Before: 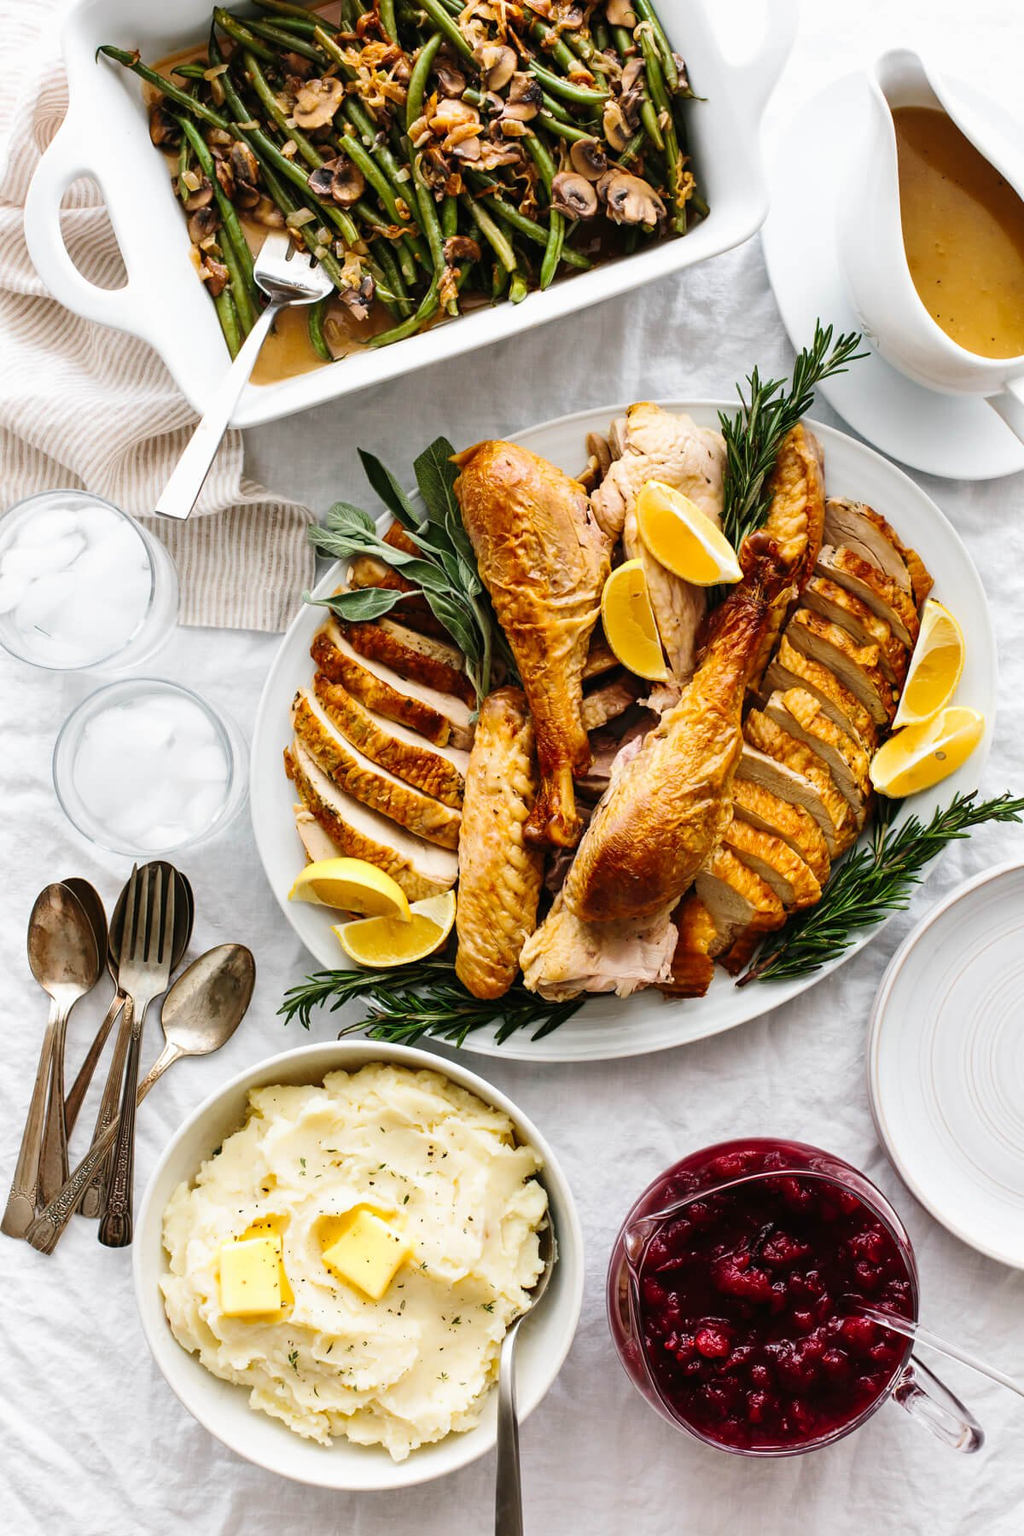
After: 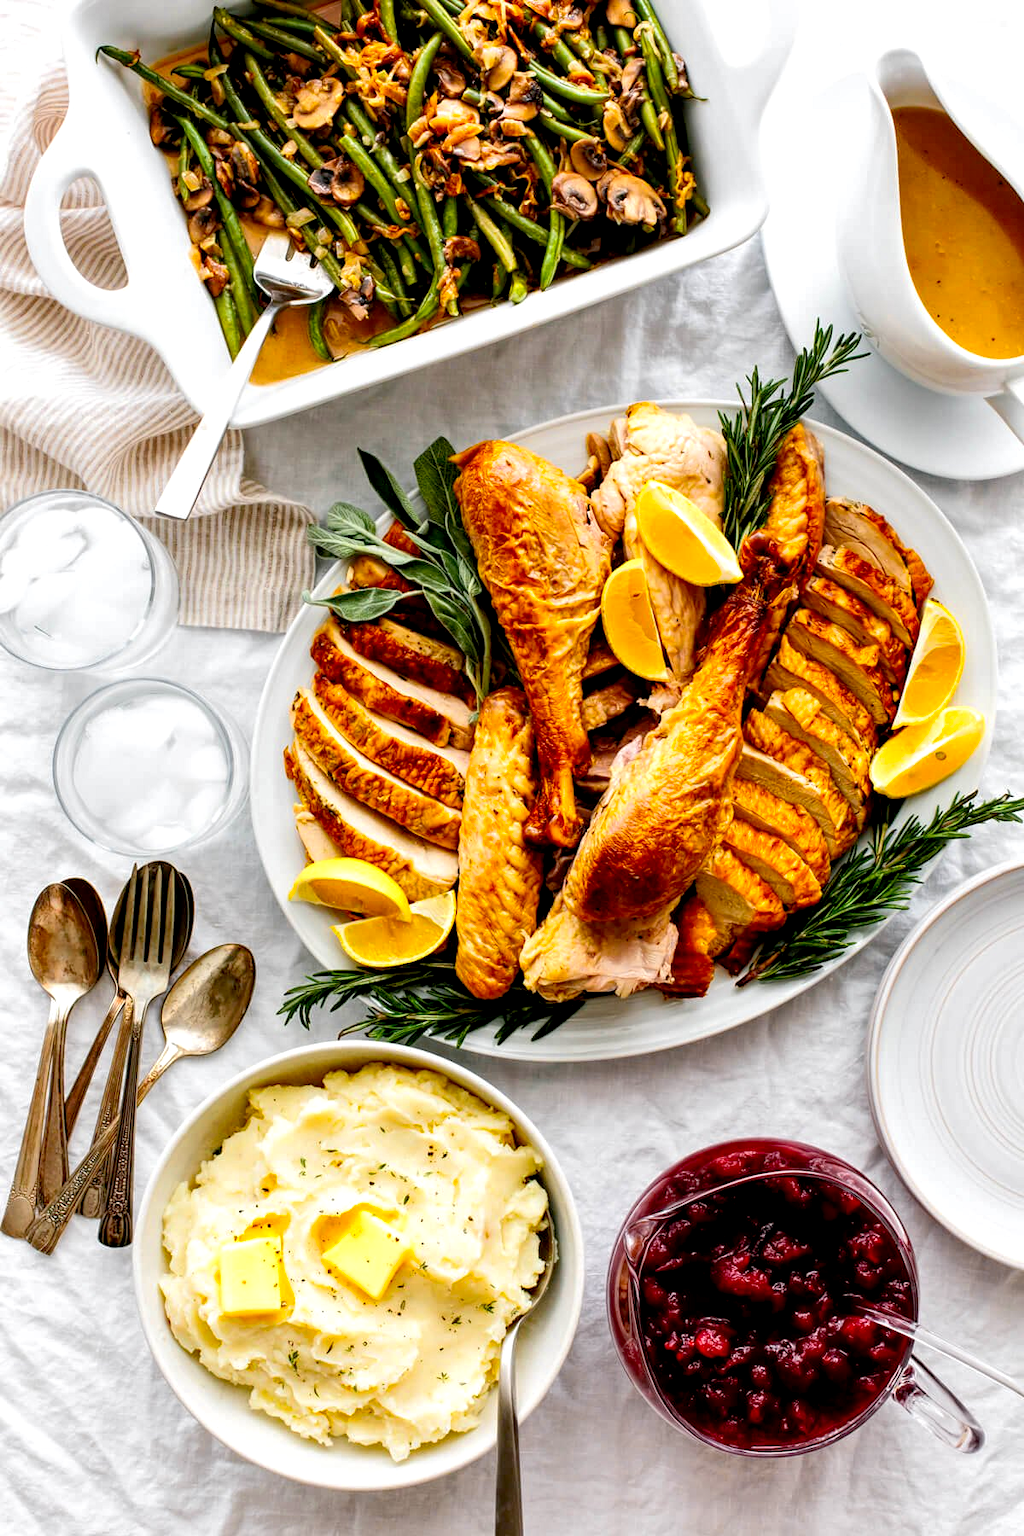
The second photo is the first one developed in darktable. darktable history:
color zones: curves: ch0 [(0.224, 0.526) (0.75, 0.5)]; ch1 [(0.055, 0.526) (0.224, 0.761) (0.377, 0.526) (0.75, 0.5)]
local contrast: highlights 99%, shadows 86%, detail 160%, midtone range 0.2
exposure: black level correction 0.01, exposure 0.011 EV, compensate highlight preservation false
